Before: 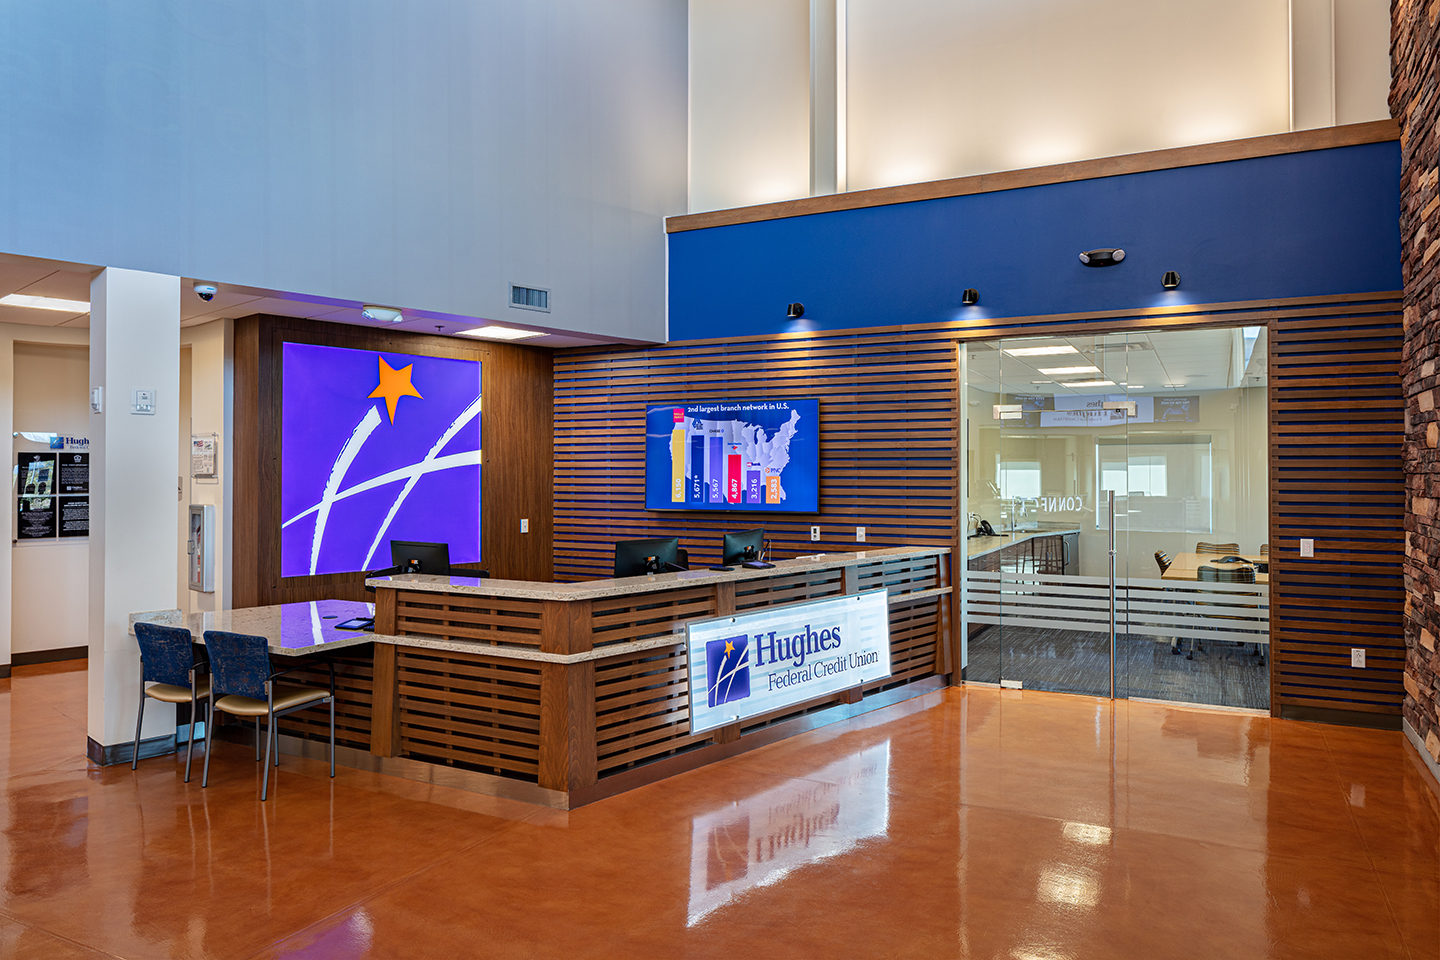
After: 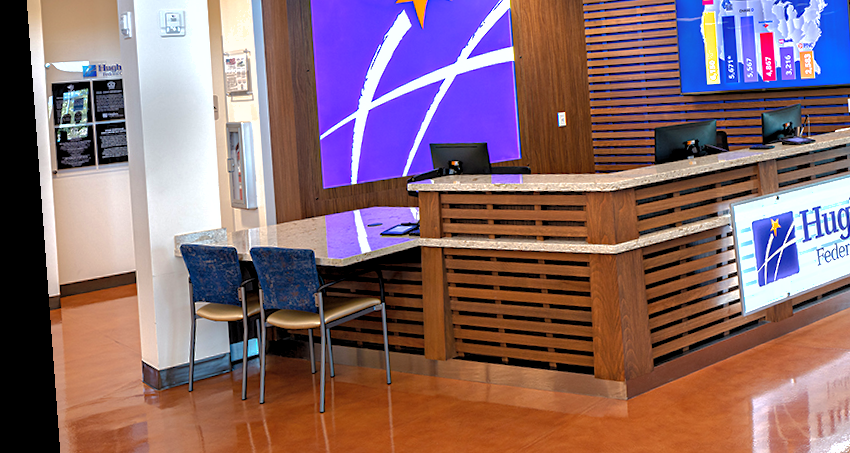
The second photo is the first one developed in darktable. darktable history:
crop: top 44.483%, right 43.593%, bottom 12.892%
shadows and highlights: on, module defaults
levels: levels [0.031, 0.5, 0.969]
exposure: exposure 0.766 EV, compensate highlight preservation false
rotate and perspective: rotation -4.25°, automatic cropping off
base curve: curves: ch0 [(0, 0) (0.74, 0.67) (1, 1)]
tone equalizer: on, module defaults
